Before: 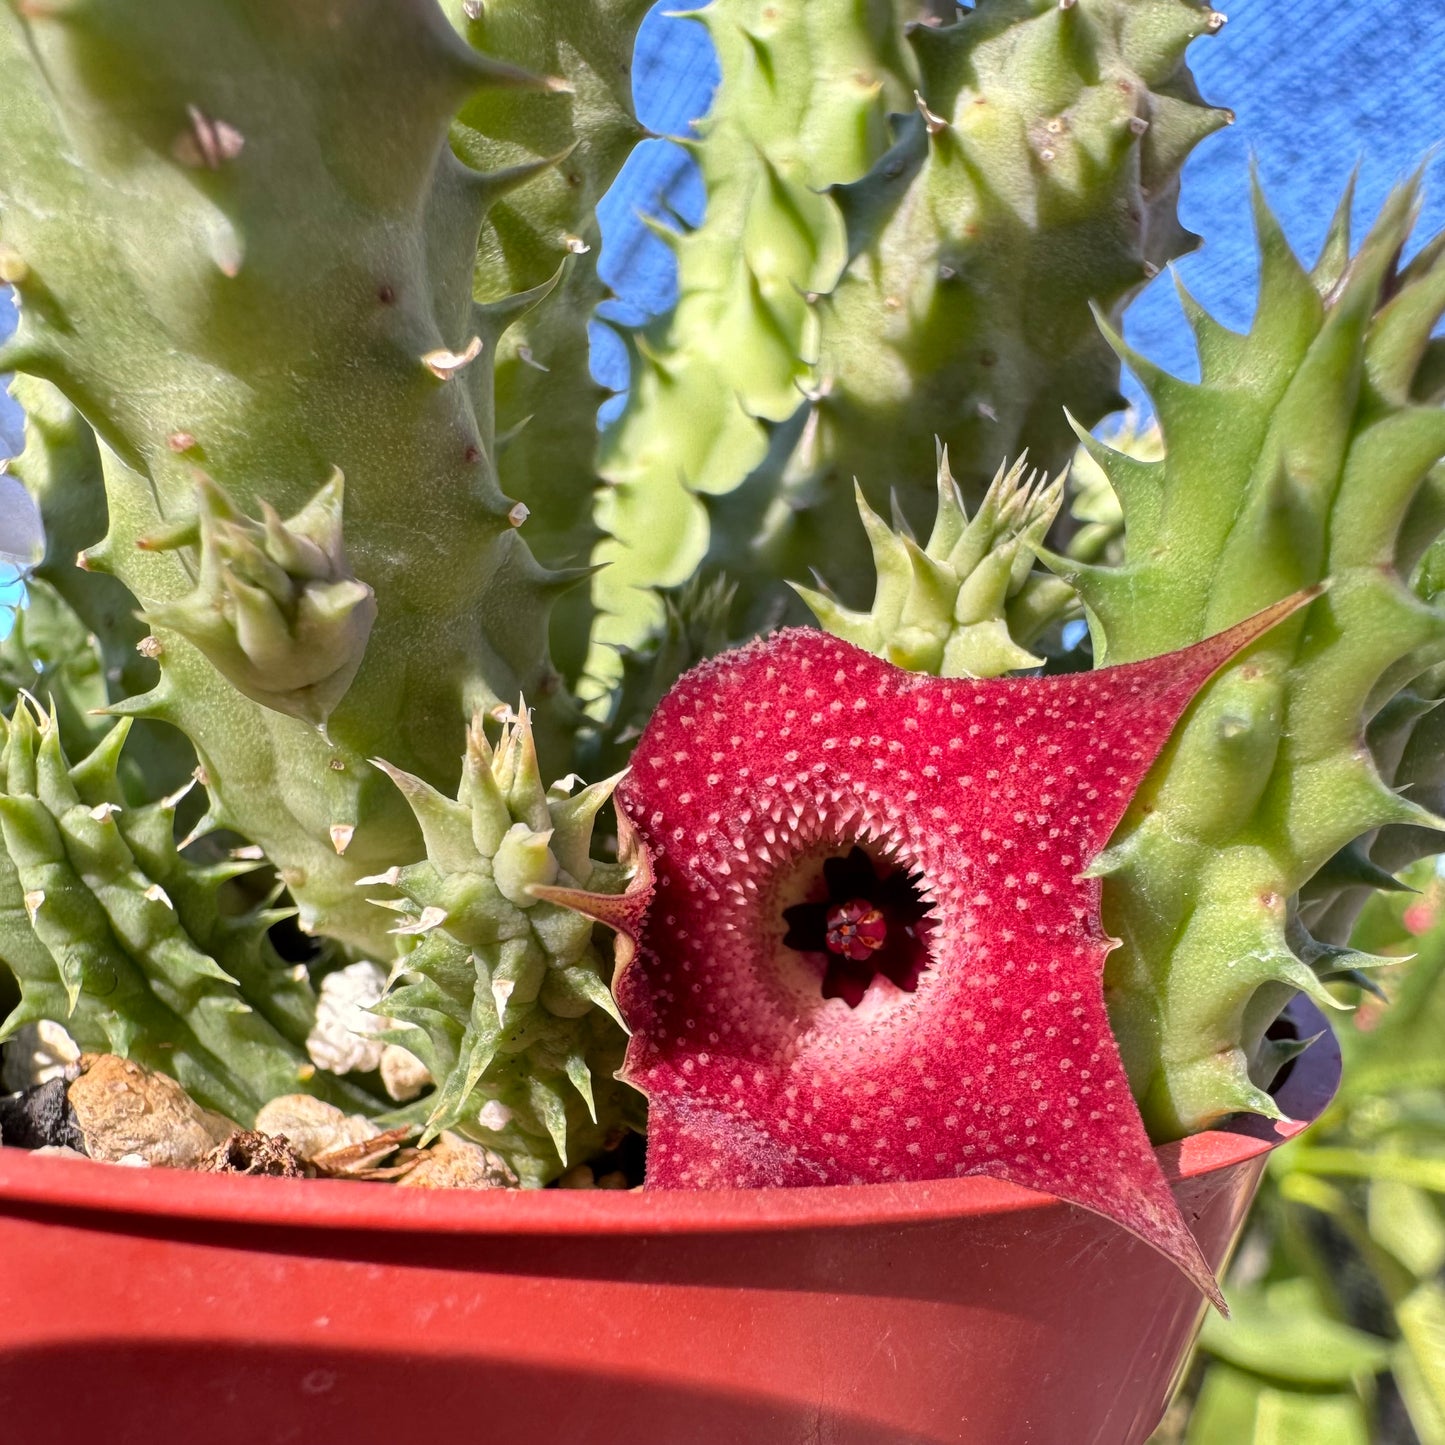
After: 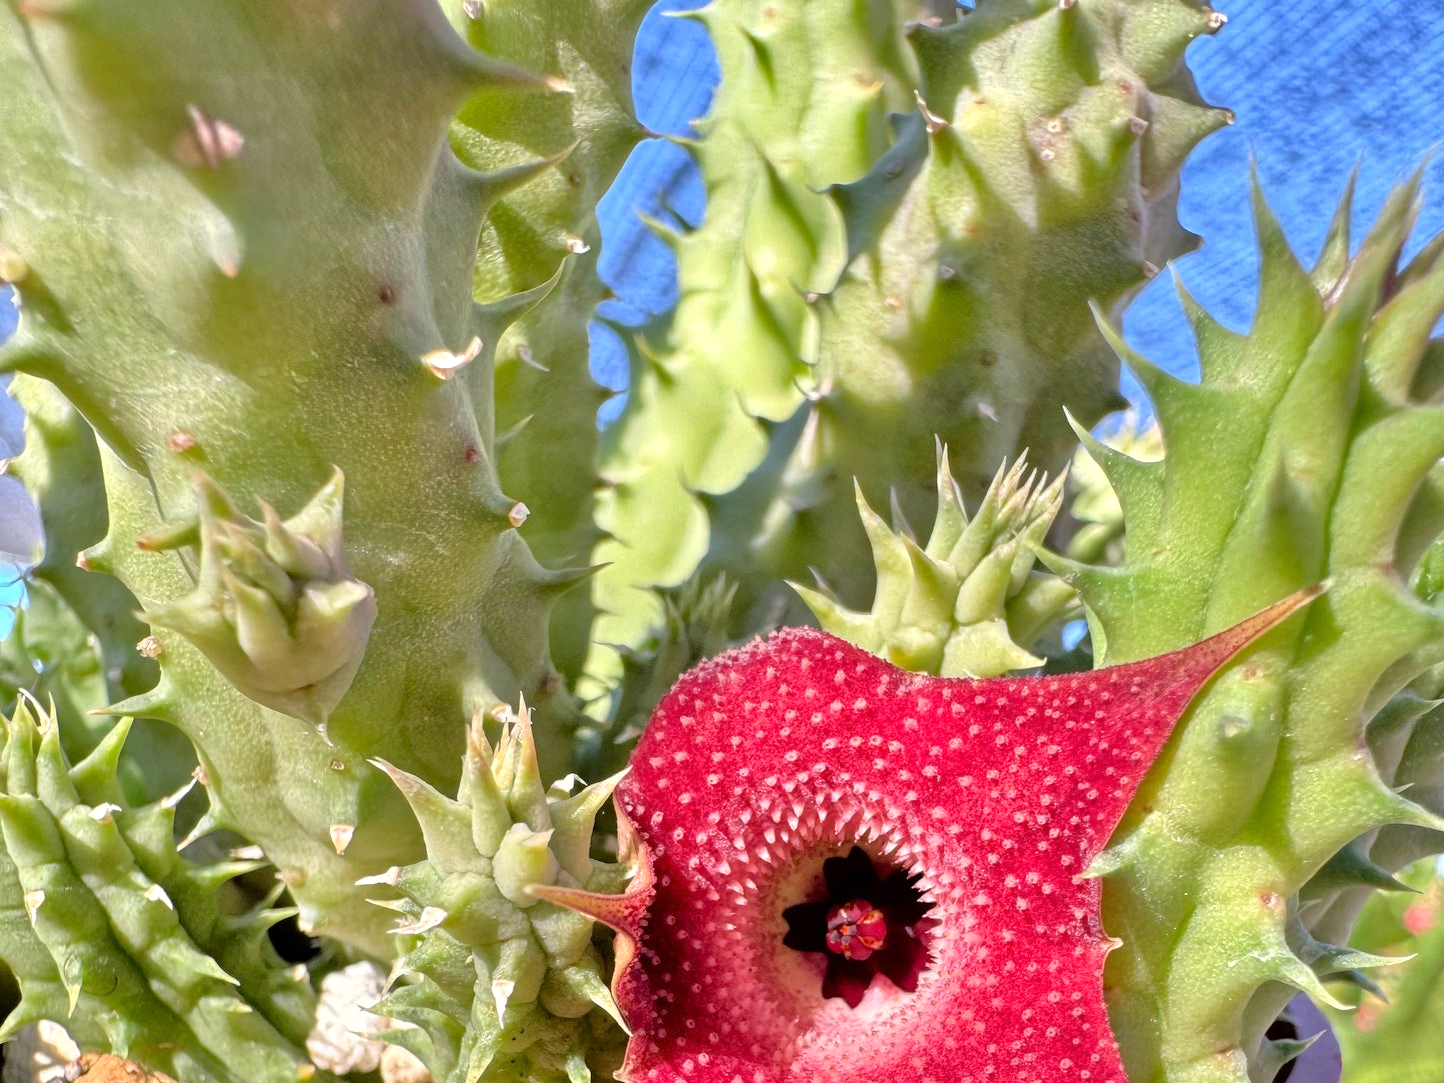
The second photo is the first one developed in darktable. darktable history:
crop: bottom 24.967%
tone equalizer: -7 EV 0.15 EV, -6 EV 0.6 EV, -5 EV 1.15 EV, -4 EV 1.33 EV, -3 EV 1.15 EV, -2 EV 0.6 EV, -1 EV 0.15 EV, mask exposure compensation -0.5 EV
